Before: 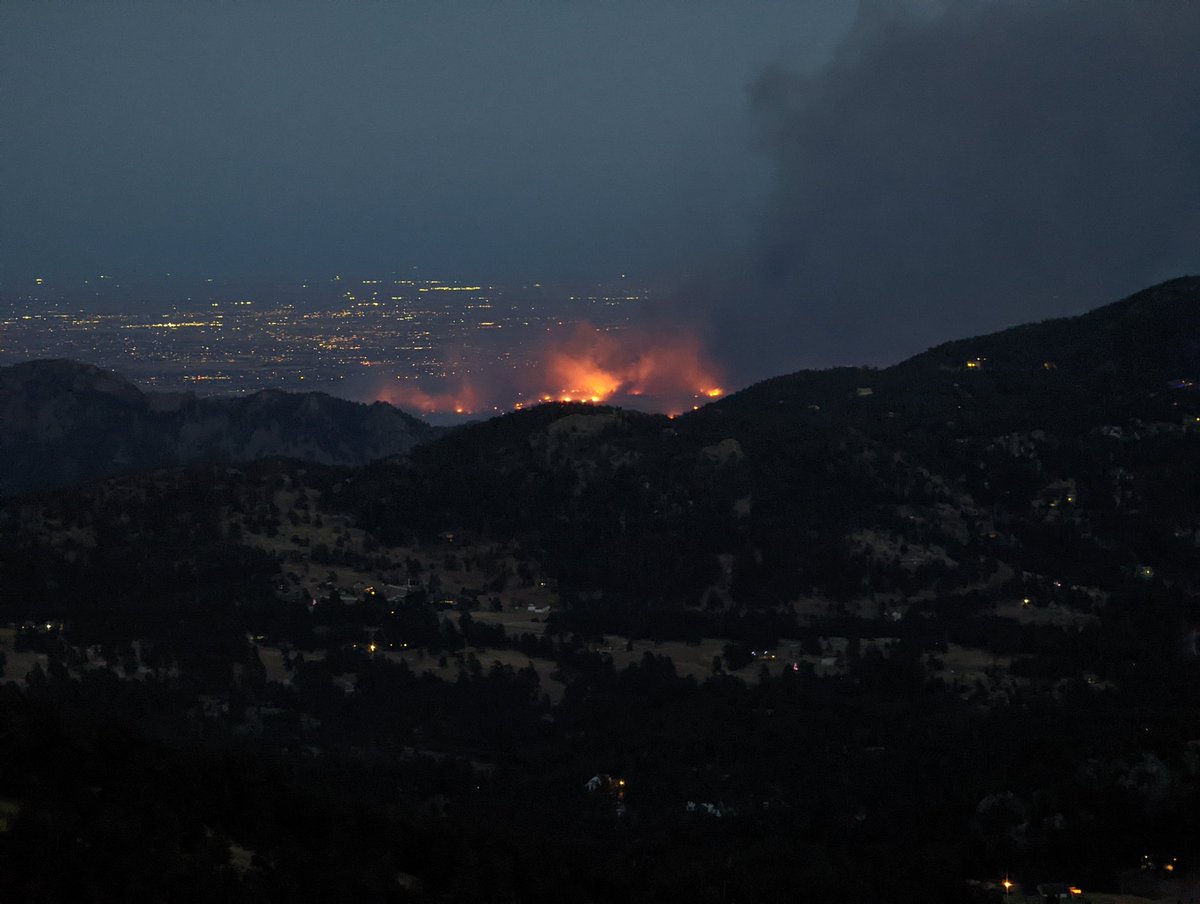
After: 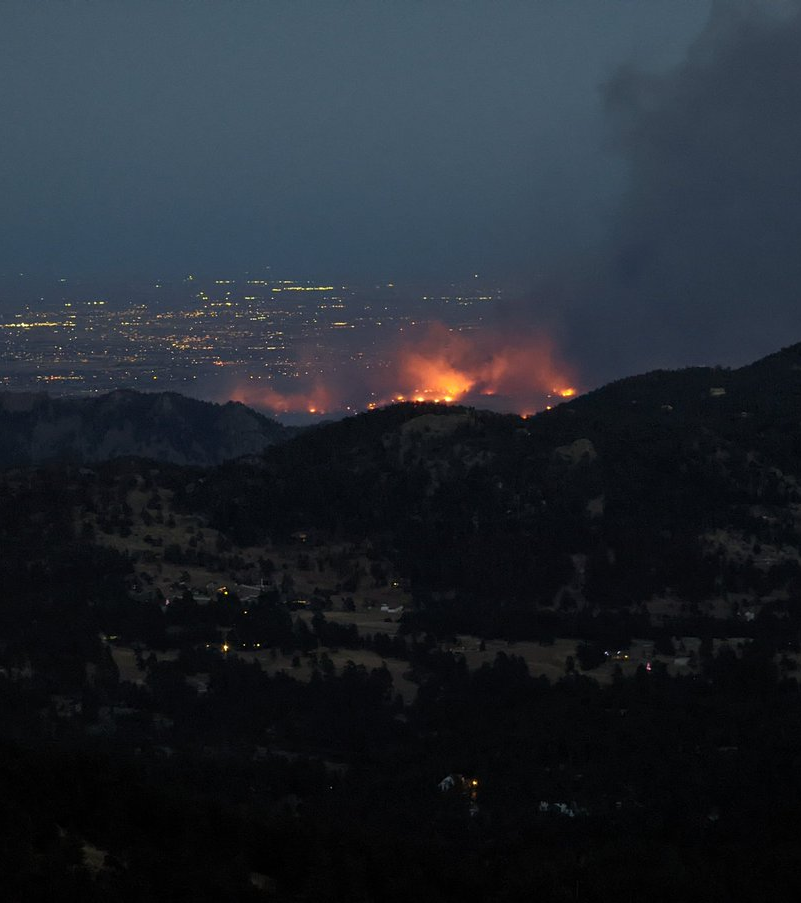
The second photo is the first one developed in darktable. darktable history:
crop and rotate: left 12.329%, right 20.869%
